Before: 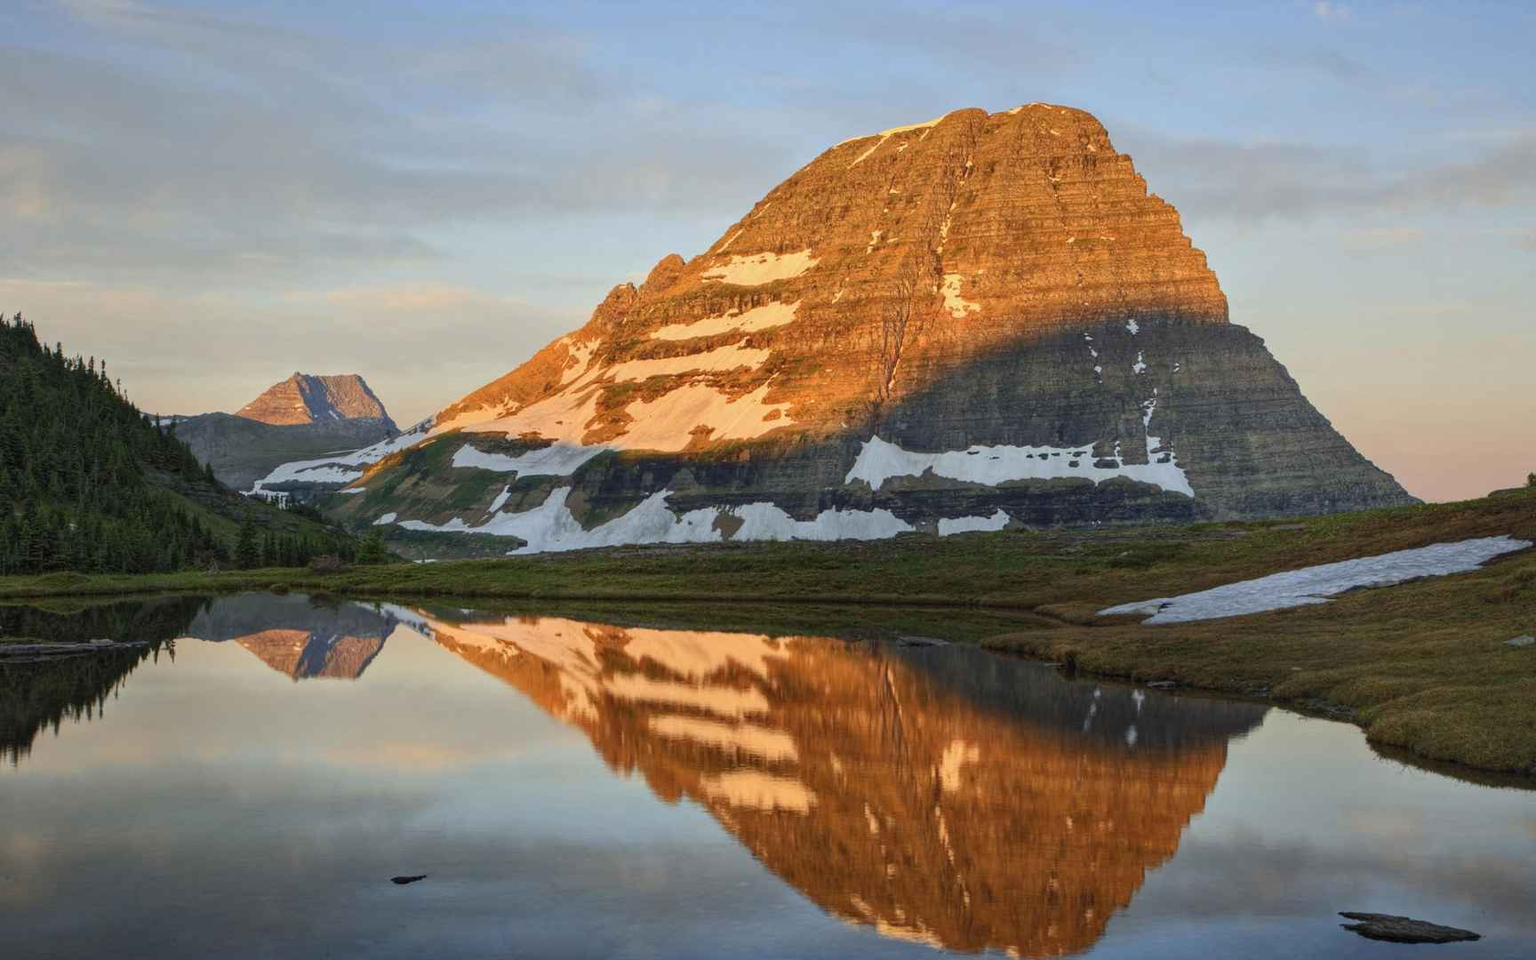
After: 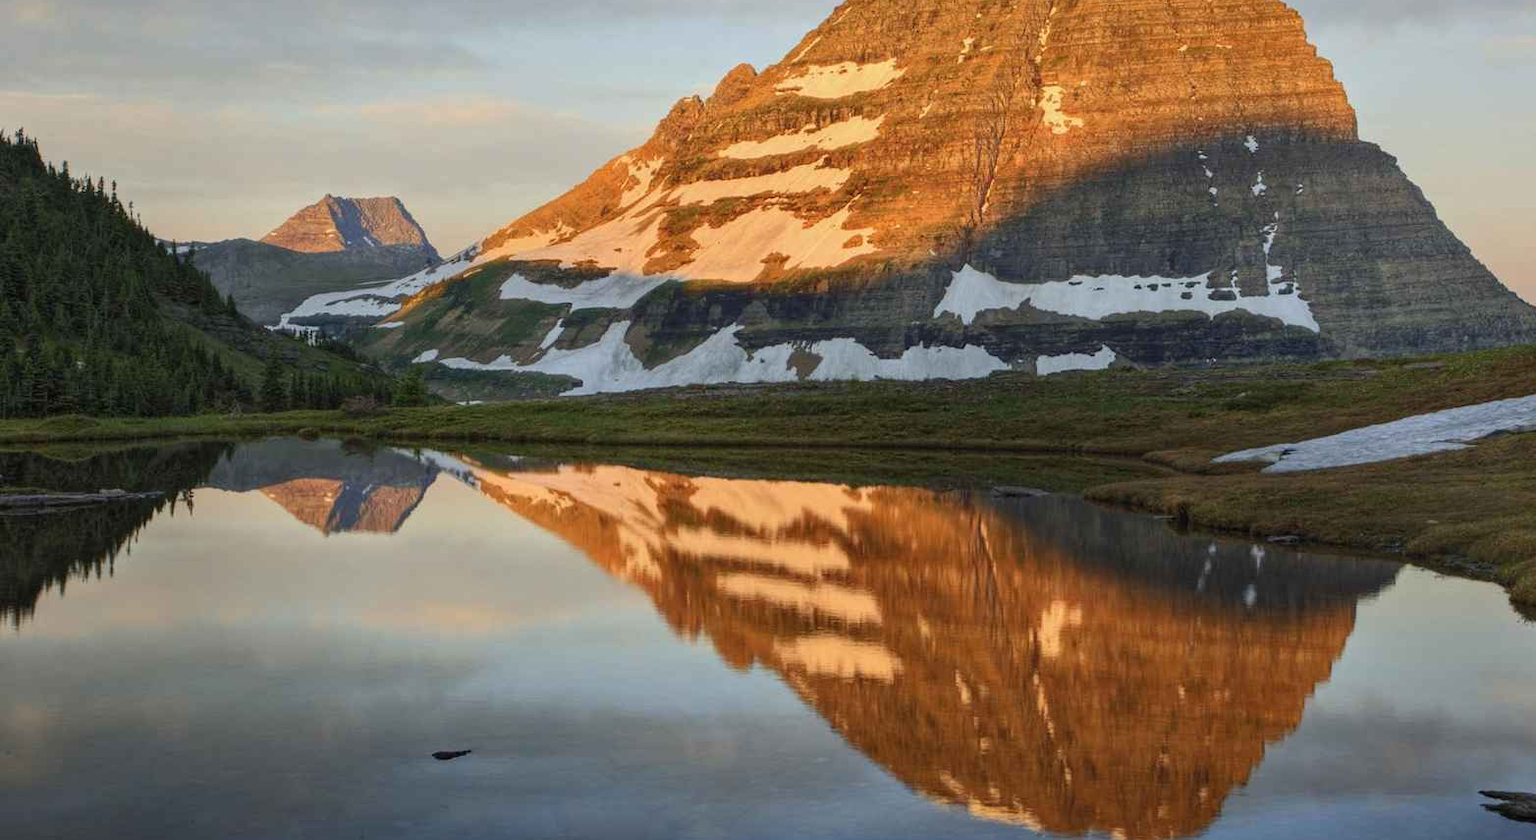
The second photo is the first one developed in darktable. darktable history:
crop: top 20.487%, right 9.454%, bottom 0.208%
